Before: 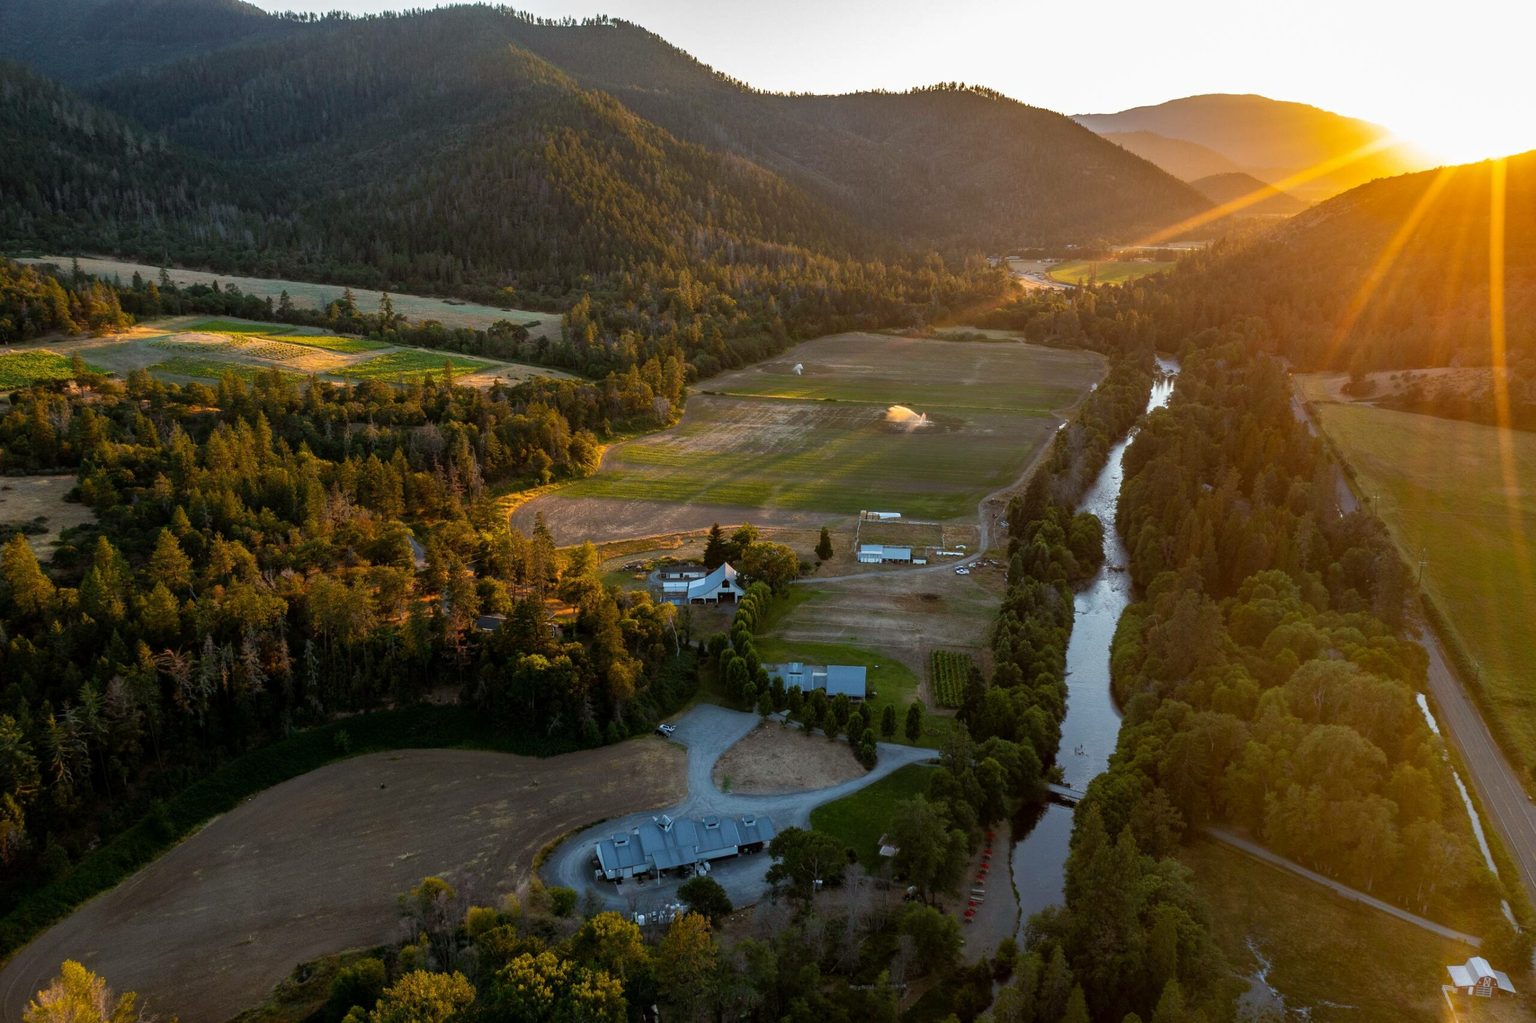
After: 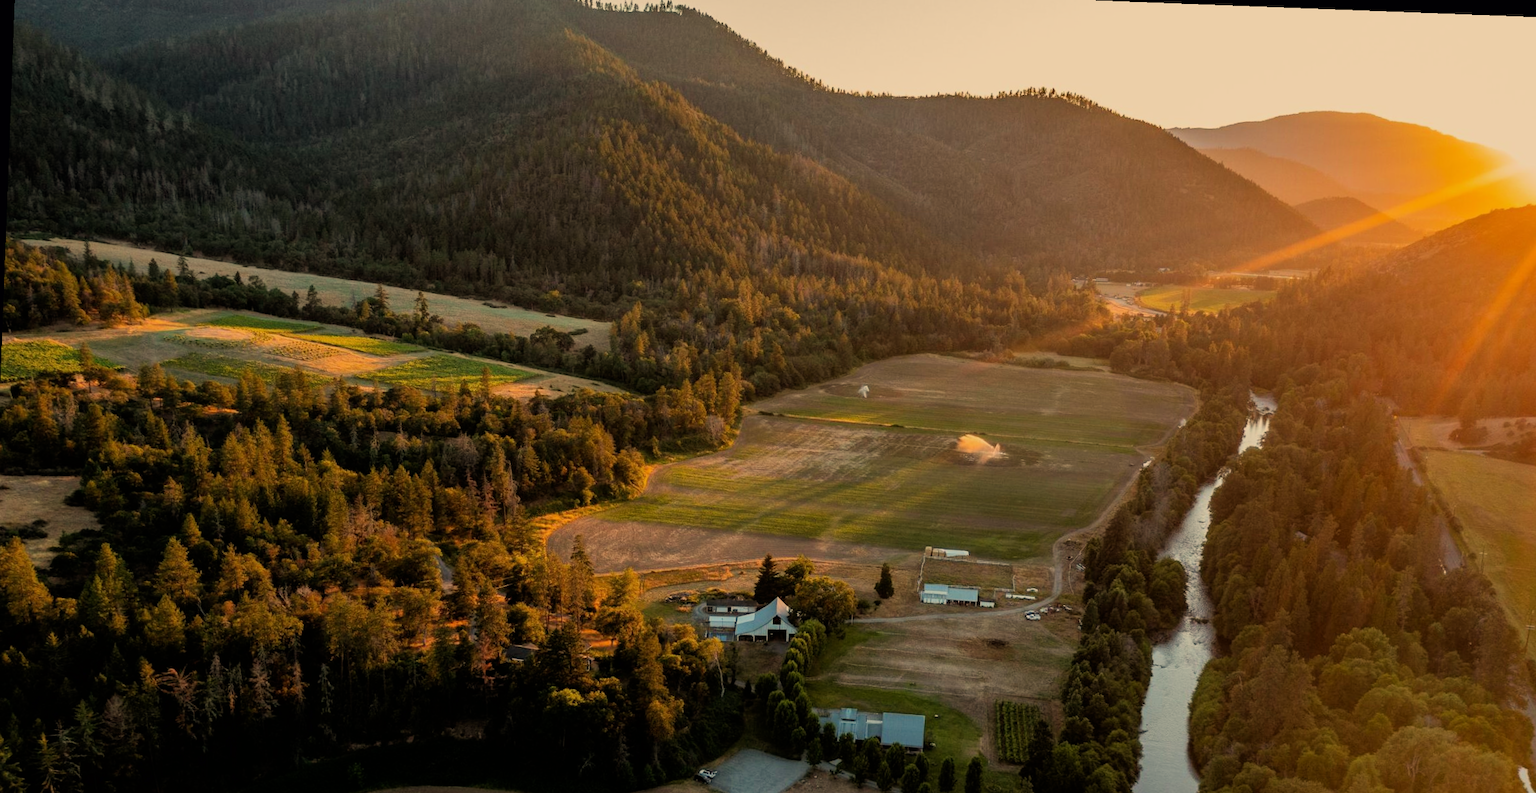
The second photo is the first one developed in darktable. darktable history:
crop: left 1.509%, top 3.452%, right 7.696%, bottom 28.452%
filmic rgb: black relative exposure -7.65 EV, white relative exposure 4.56 EV, hardness 3.61, color science v6 (2022)
white balance: red 1.138, green 0.996, blue 0.812
rotate and perspective: rotation 2.17°, automatic cropping off
